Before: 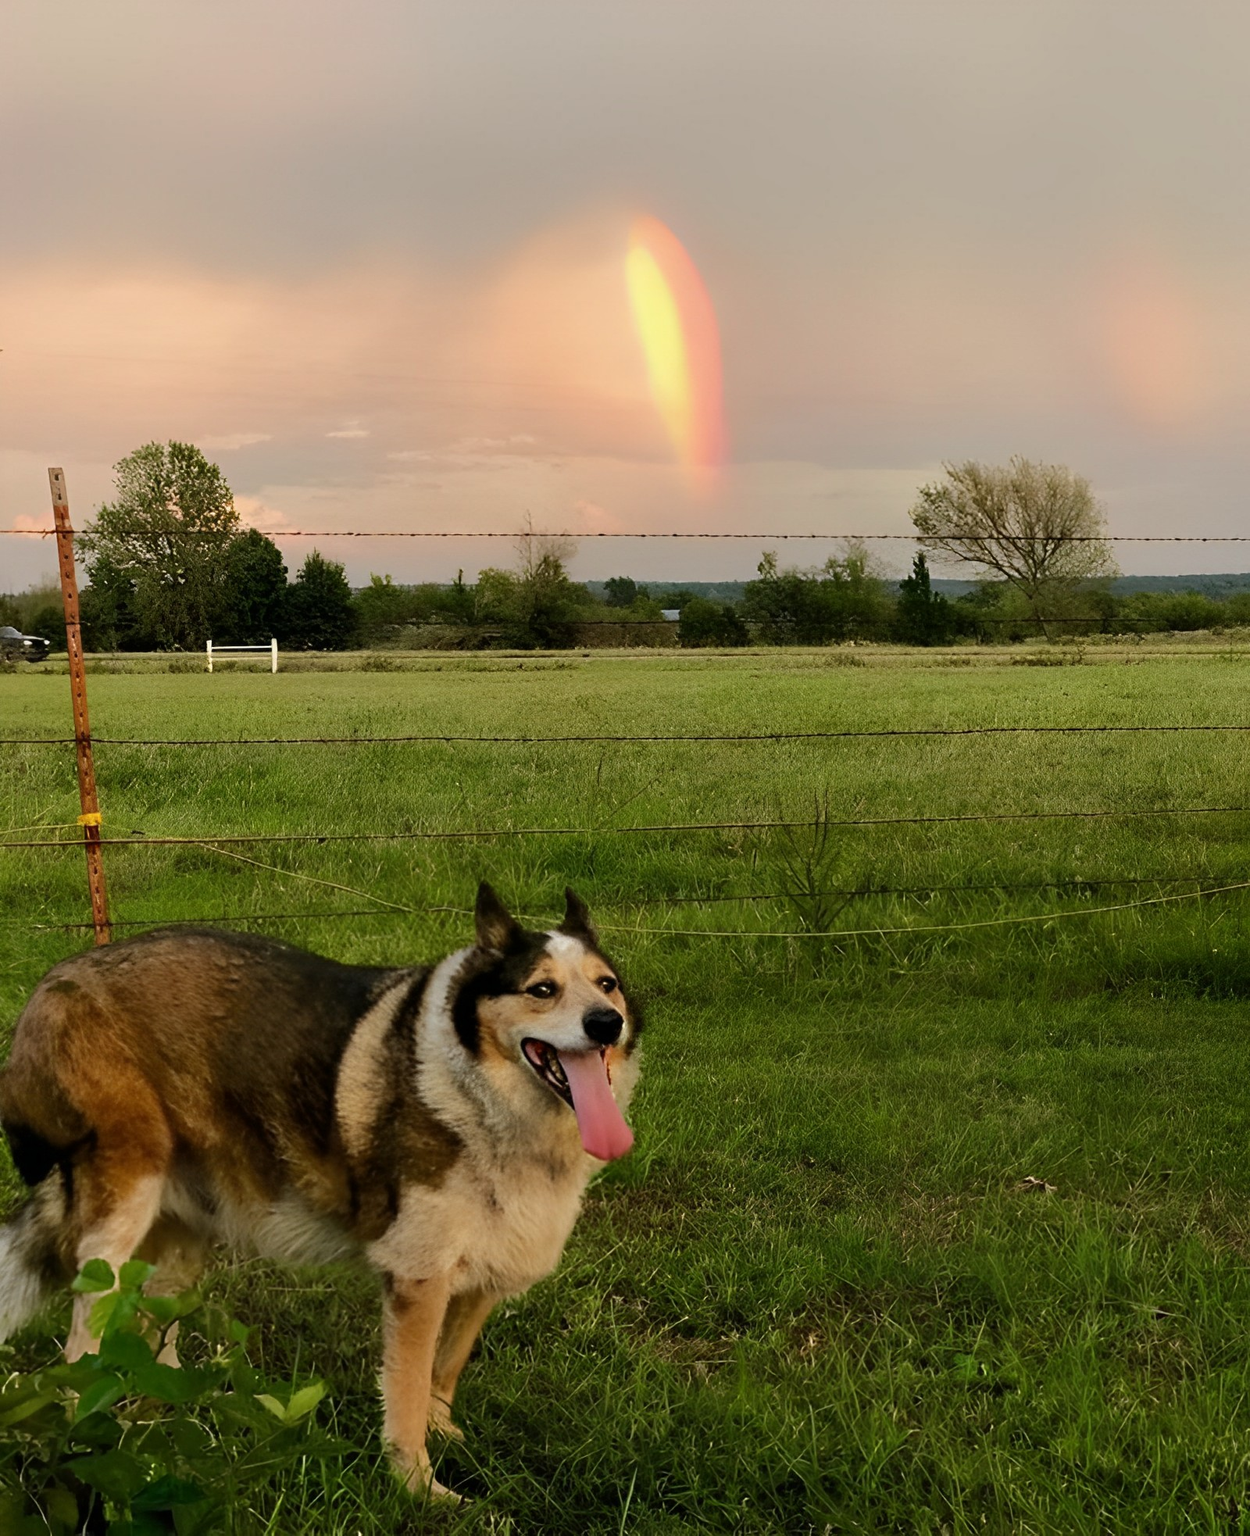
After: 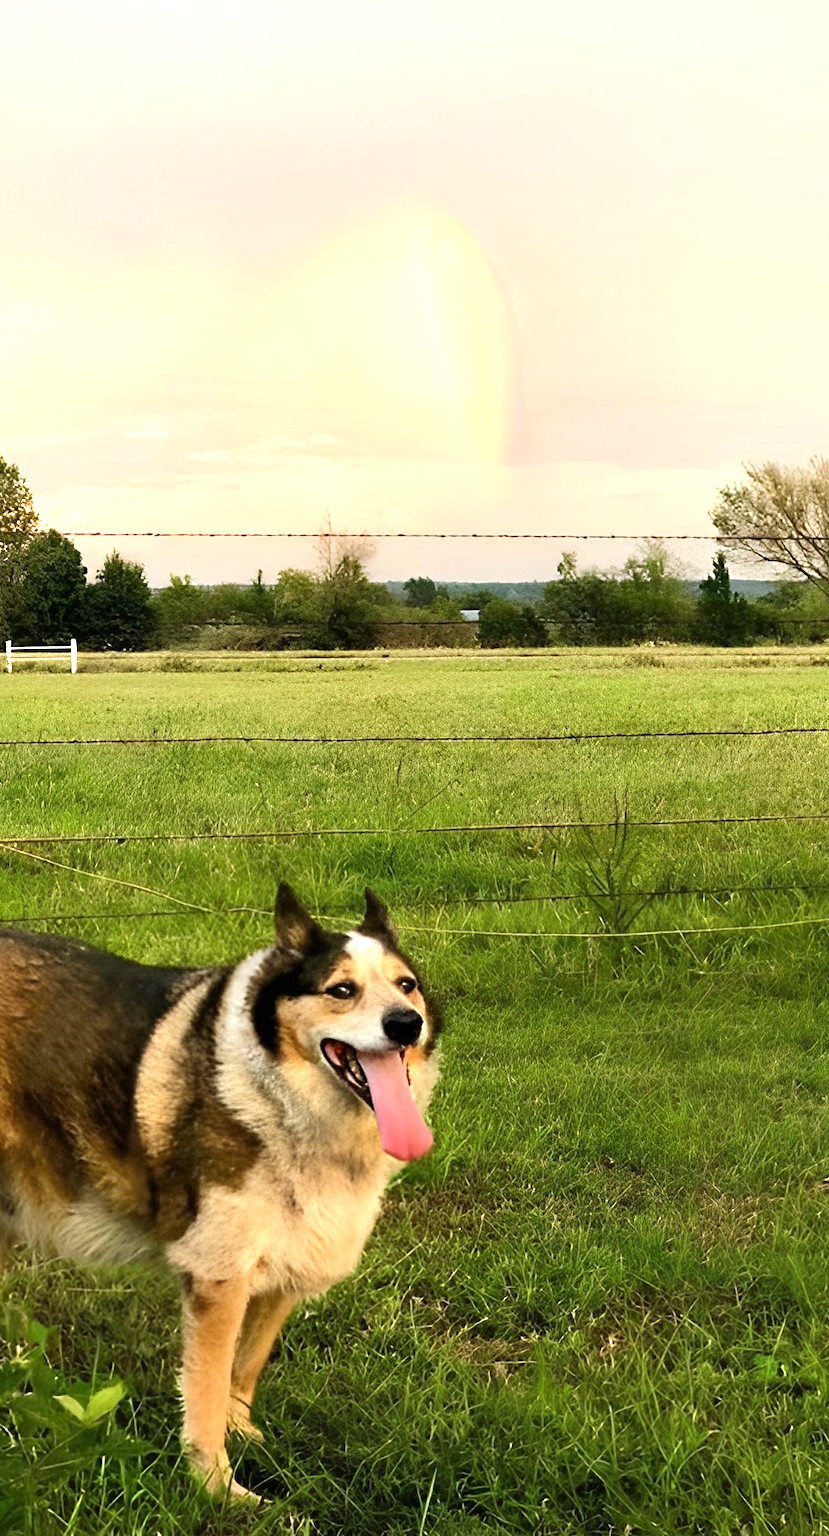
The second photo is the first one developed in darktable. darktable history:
crop and rotate: left 16.121%, right 17.528%
exposure: exposure 1.27 EV, compensate exposure bias true, compensate highlight preservation false
